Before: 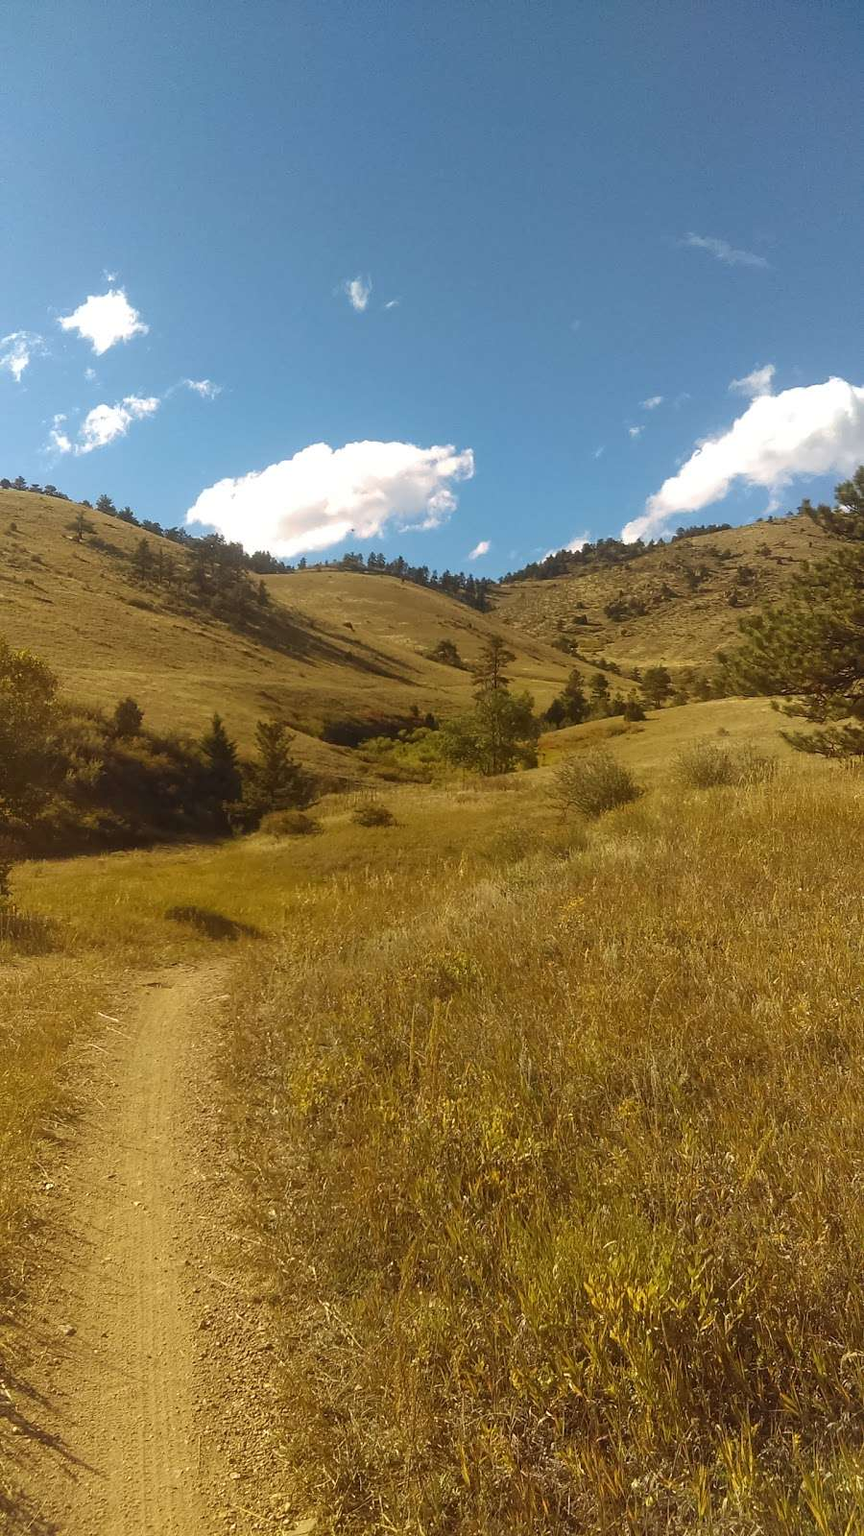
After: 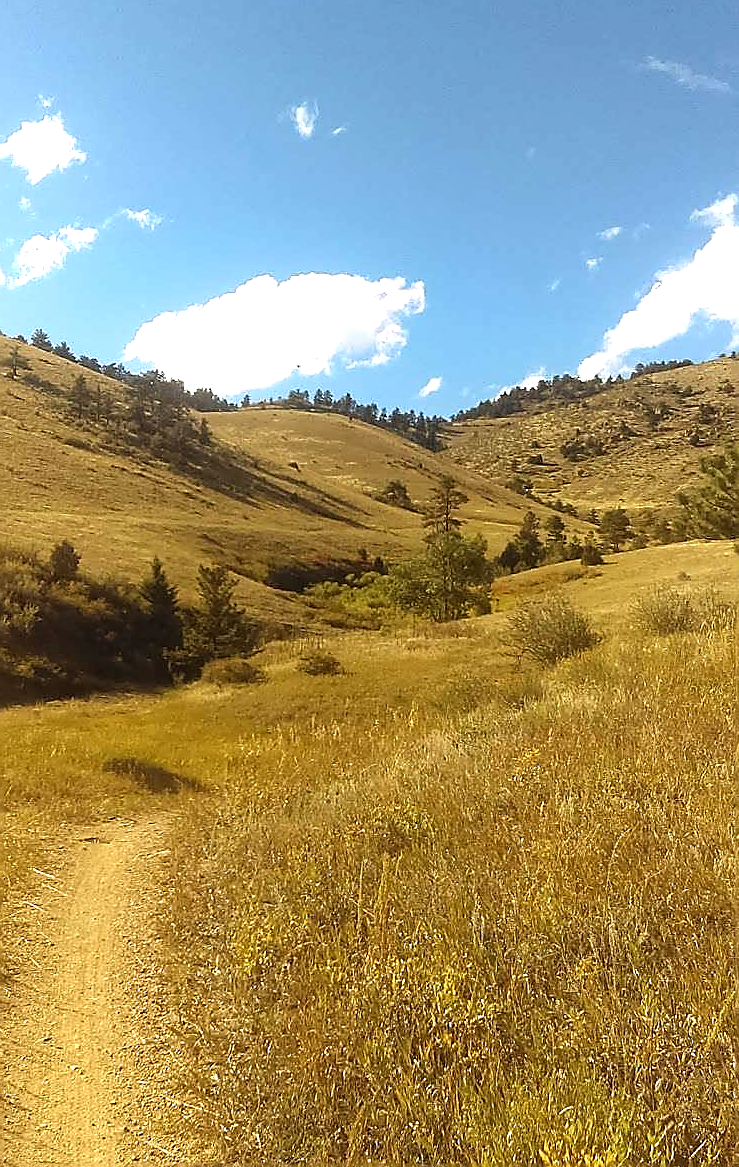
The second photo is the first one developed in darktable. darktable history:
sharpen: radius 1.418, amount 1.251, threshold 0.688
crop: left 7.76%, top 11.63%, right 10.125%, bottom 15.431%
tone equalizer: -8 EV -0.742 EV, -7 EV -0.728 EV, -6 EV -0.587 EV, -5 EV -0.416 EV, -3 EV 0.403 EV, -2 EV 0.6 EV, -1 EV 0.7 EV, +0 EV 0.778 EV
